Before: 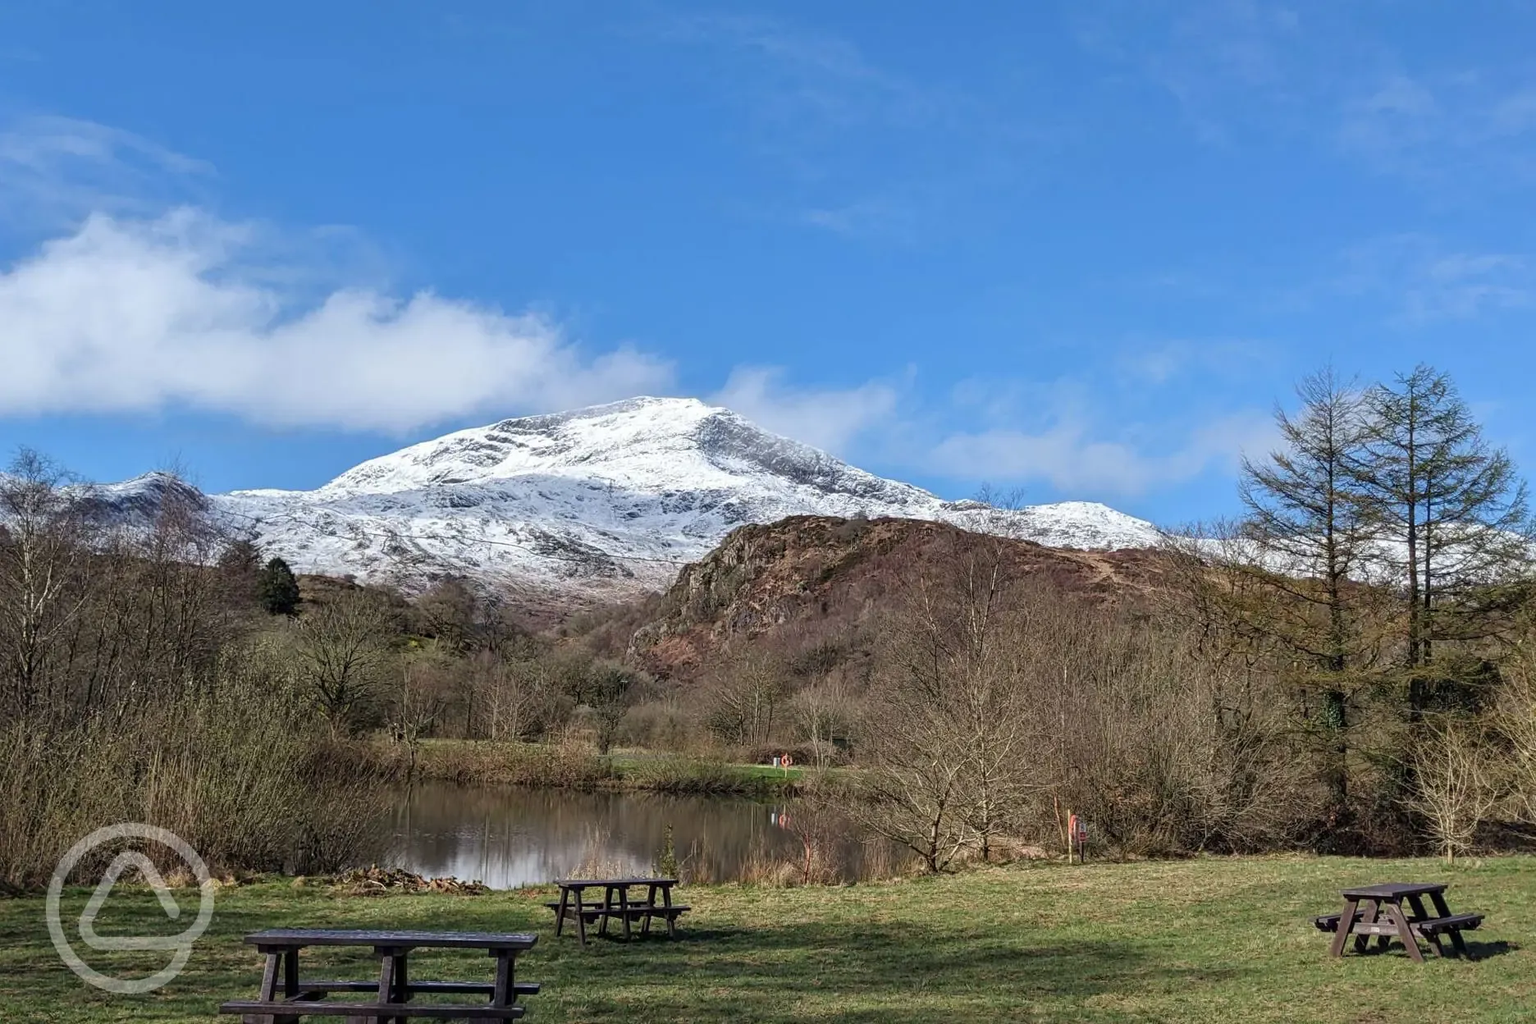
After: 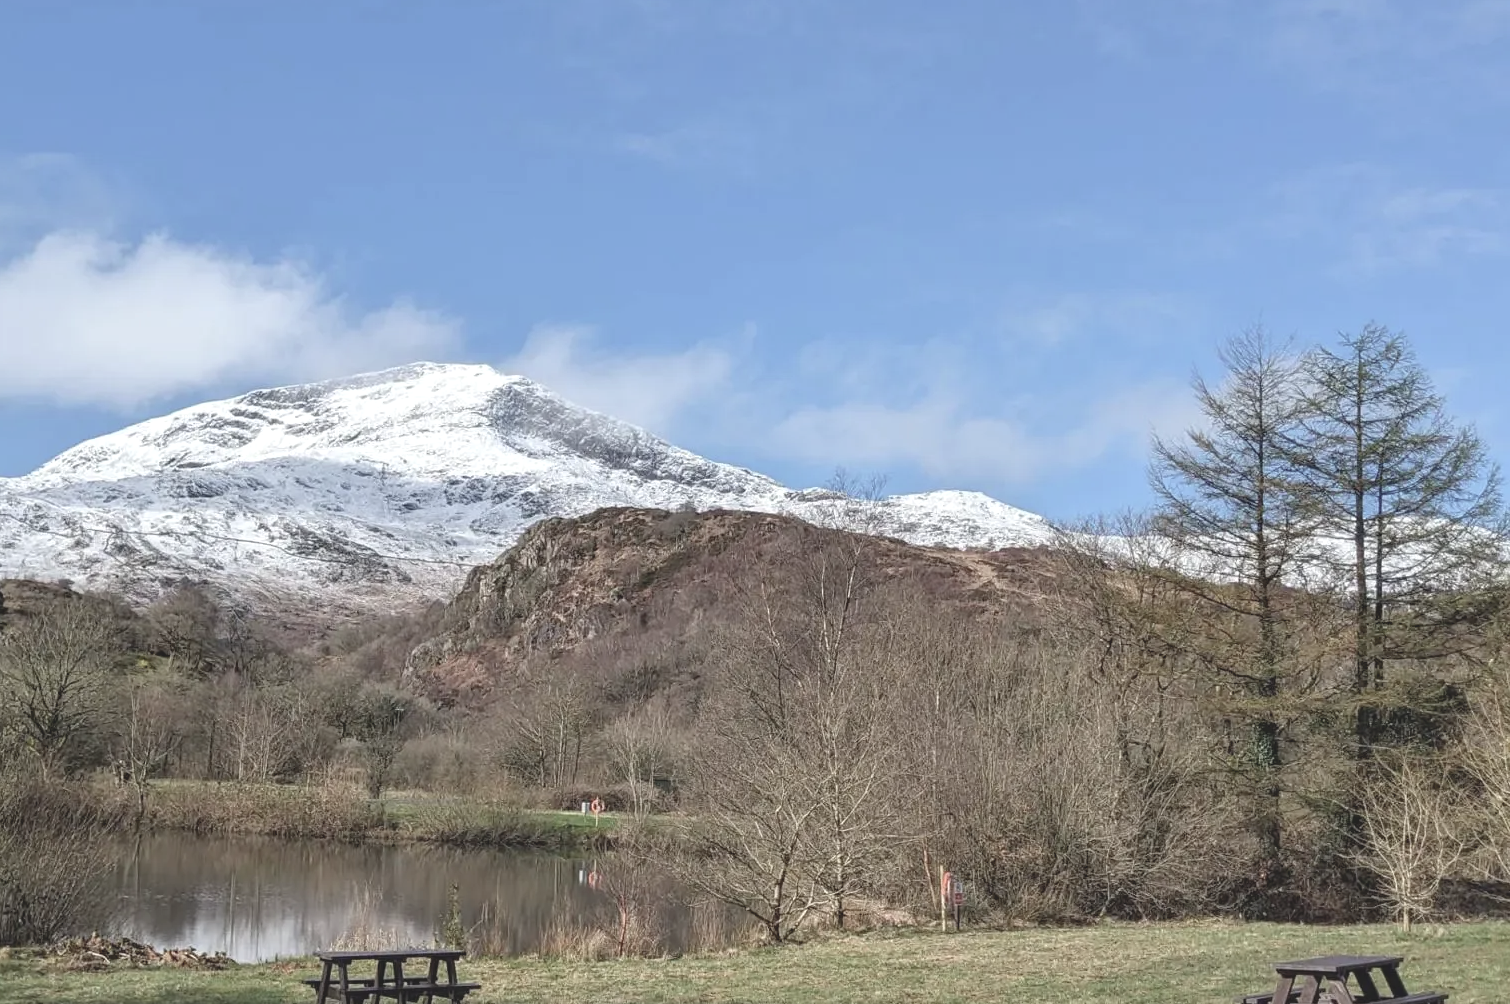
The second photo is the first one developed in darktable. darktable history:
crop: left 19.288%, top 9.724%, right 0.001%, bottom 9.758%
contrast brightness saturation: contrast -0.242, saturation -0.425
exposure: black level correction 0, exposure 0.696 EV, compensate highlight preservation false
